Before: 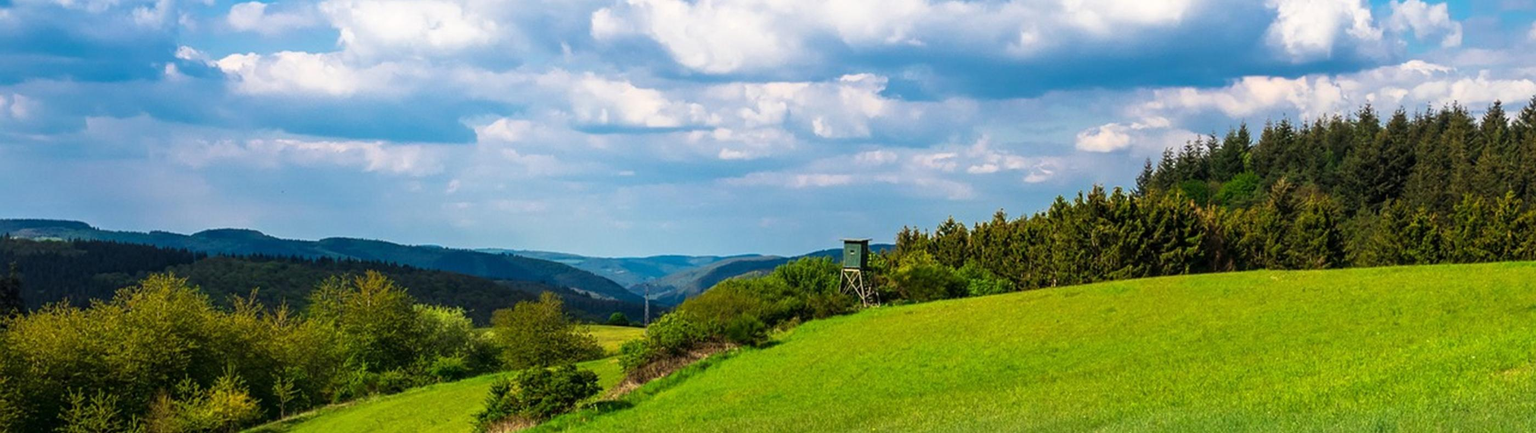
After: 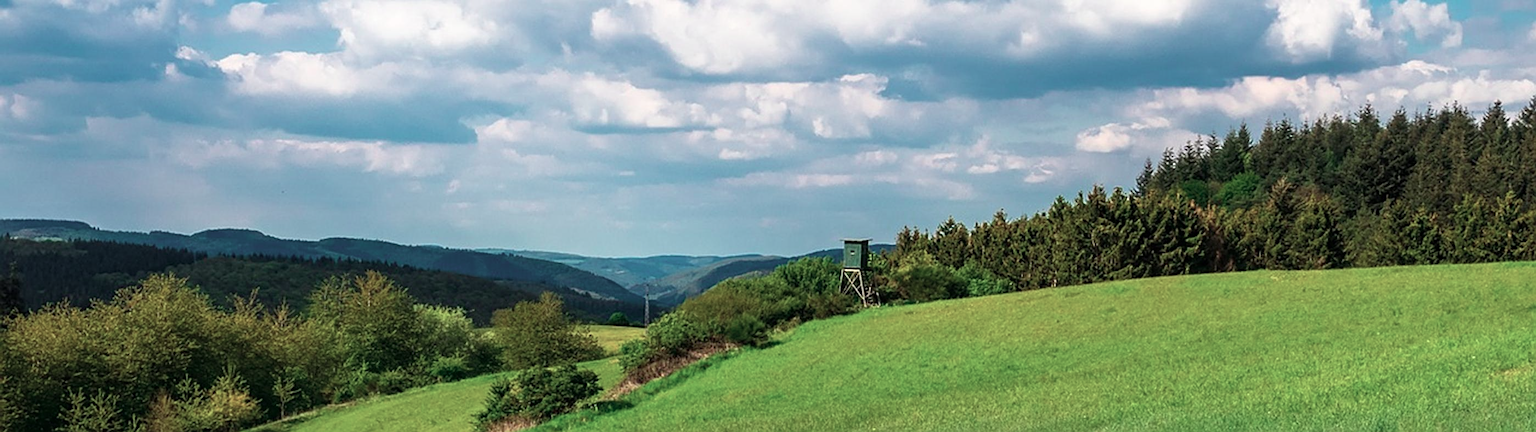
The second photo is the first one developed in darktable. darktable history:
color contrast: blue-yellow contrast 0.62
sharpen: on, module defaults
